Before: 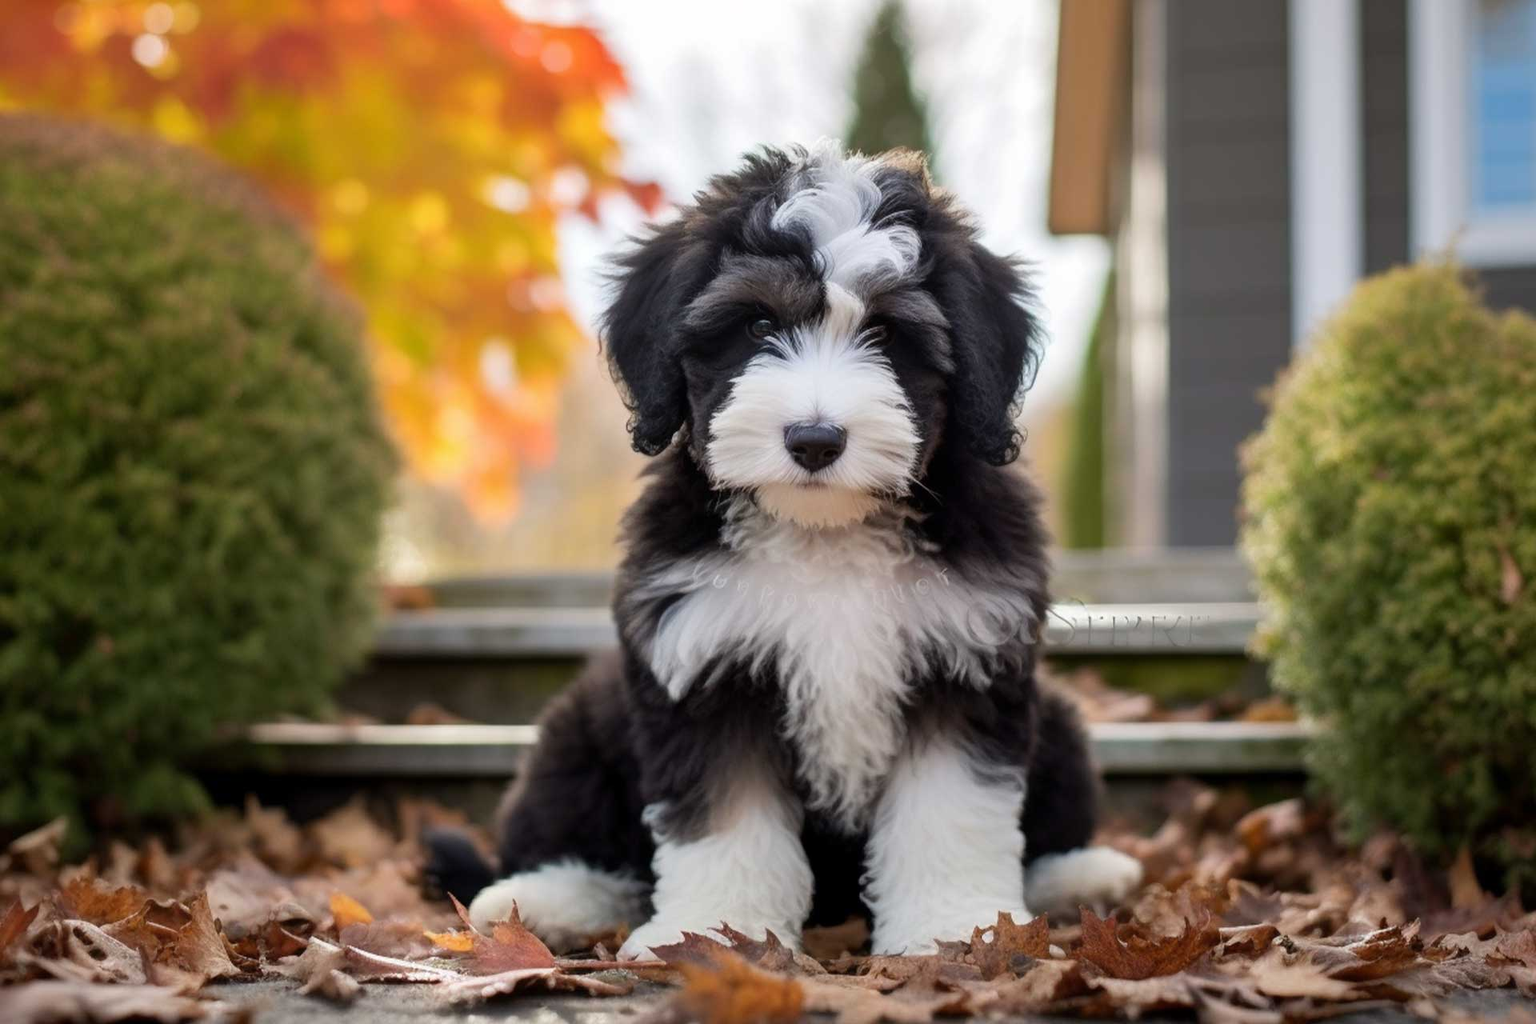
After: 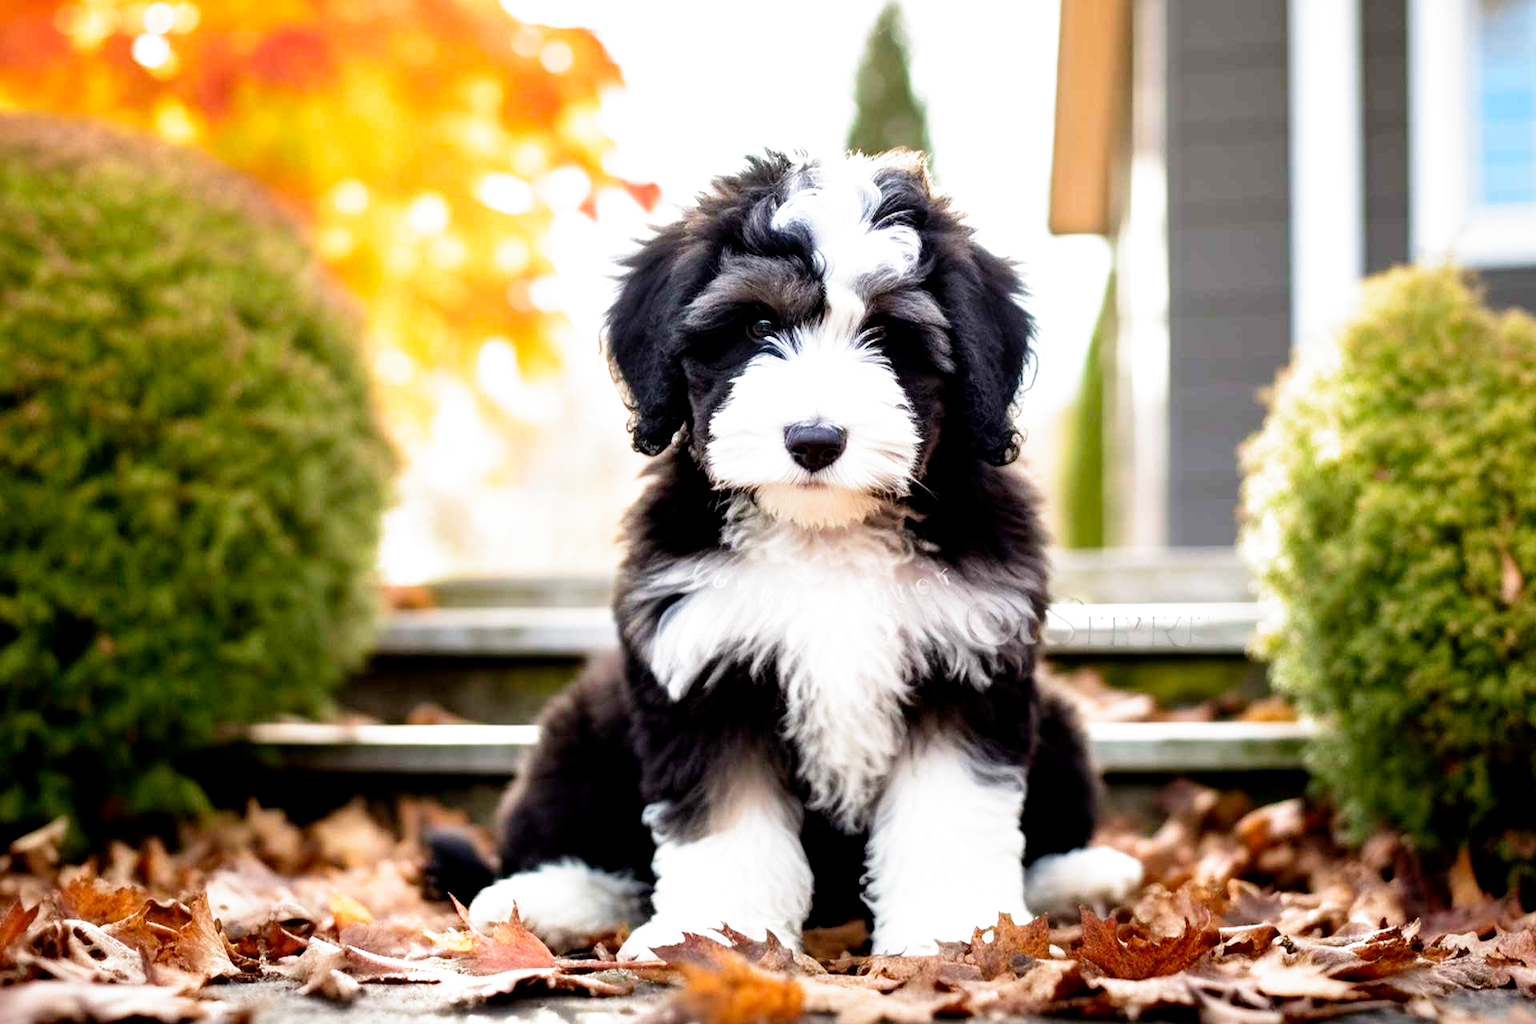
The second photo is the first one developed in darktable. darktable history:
filmic rgb: middle gray luminance 8.8%, black relative exposure -6.3 EV, white relative exposure 2.7 EV, threshold 6 EV, target black luminance 0%, hardness 4.74, latitude 73.47%, contrast 1.332, shadows ↔ highlights balance 10.13%, add noise in highlights 0, preserve chrominance no, color science v3 (2019), use custom middle-gray values true, iterations of high-quality reconstruction 0, contrast in highlights soft, enable highlight reconstruction true
